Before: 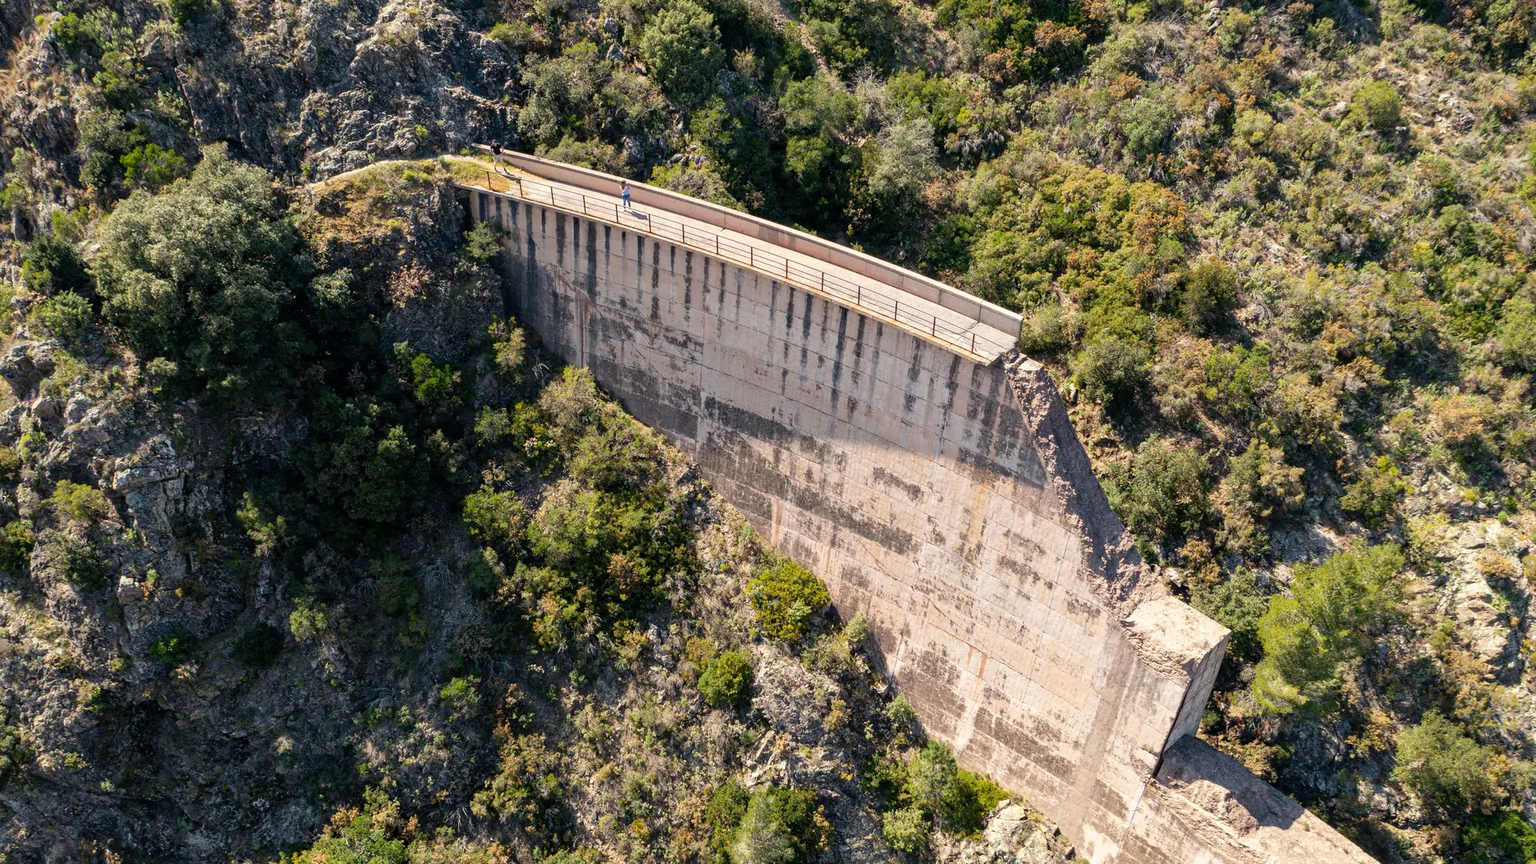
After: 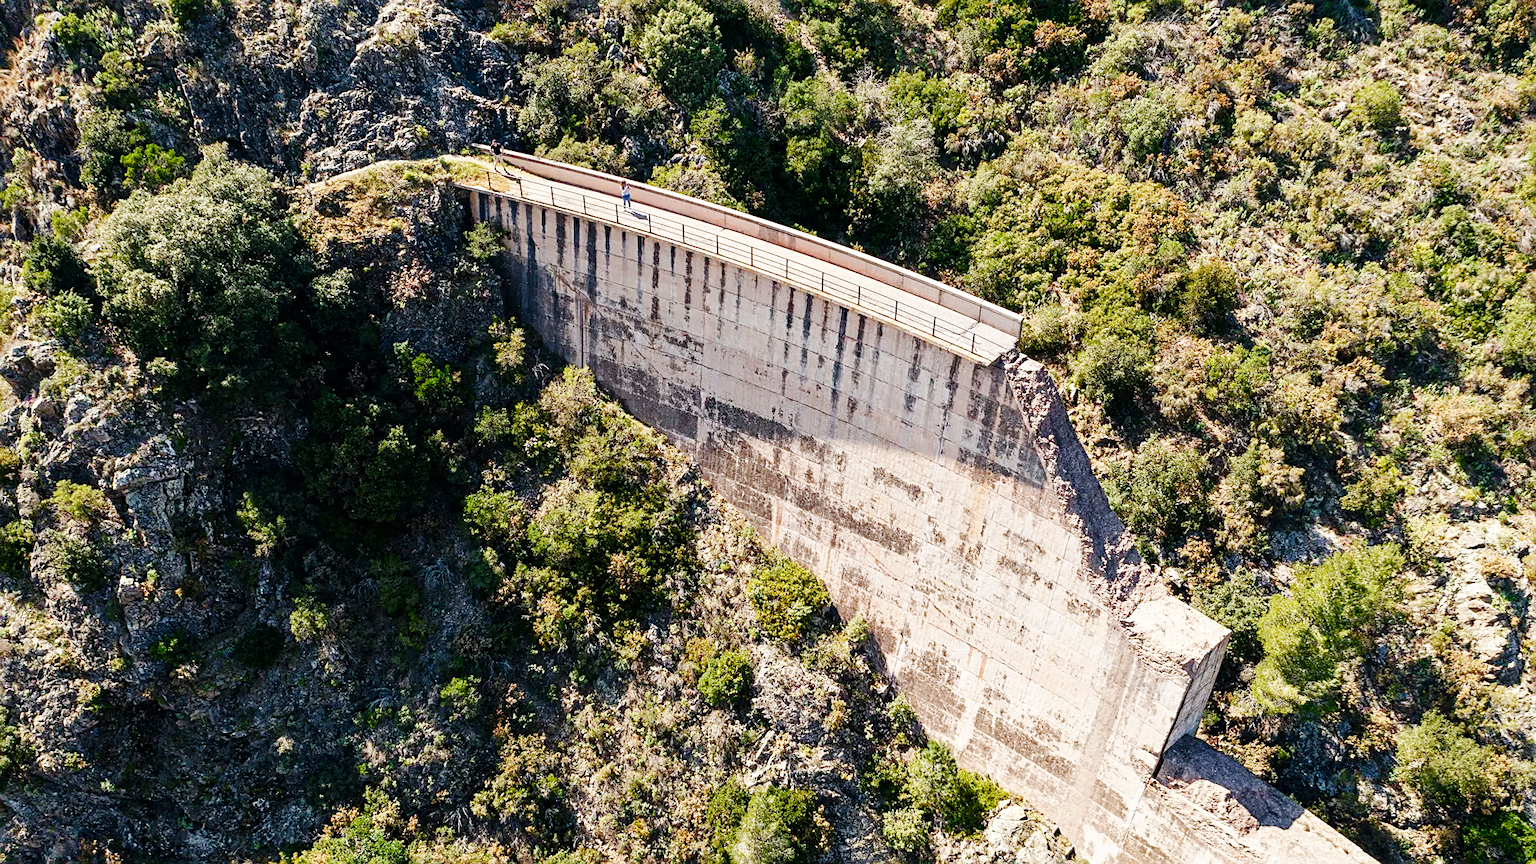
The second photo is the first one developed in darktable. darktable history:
base curve: curves: ch0 [(0, 0) (0.032, 0.025) (0.121, 0.166) (0.206, 0.329) (0.605, 0.79) (1, 1)], preserve colors none
color balance rgb: perceptual saturation grading › global saturation 20%, perceptual saturation grading › highlights -50%, perceptual saturation grading › shadows 30%
sharpen: on, module defaults
